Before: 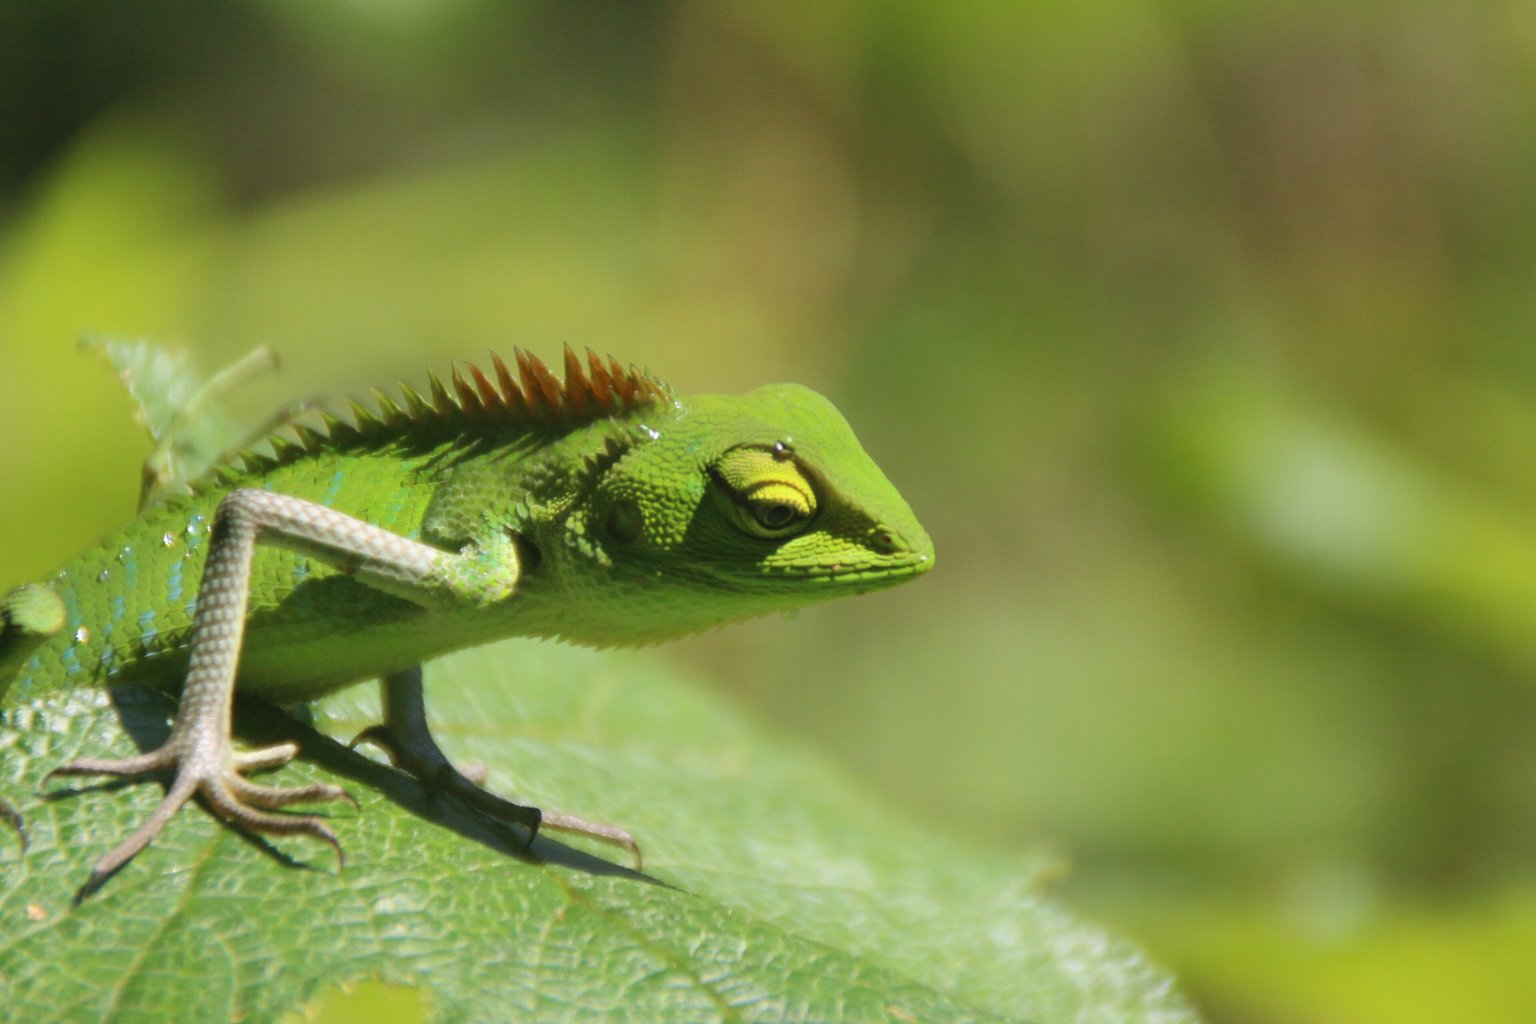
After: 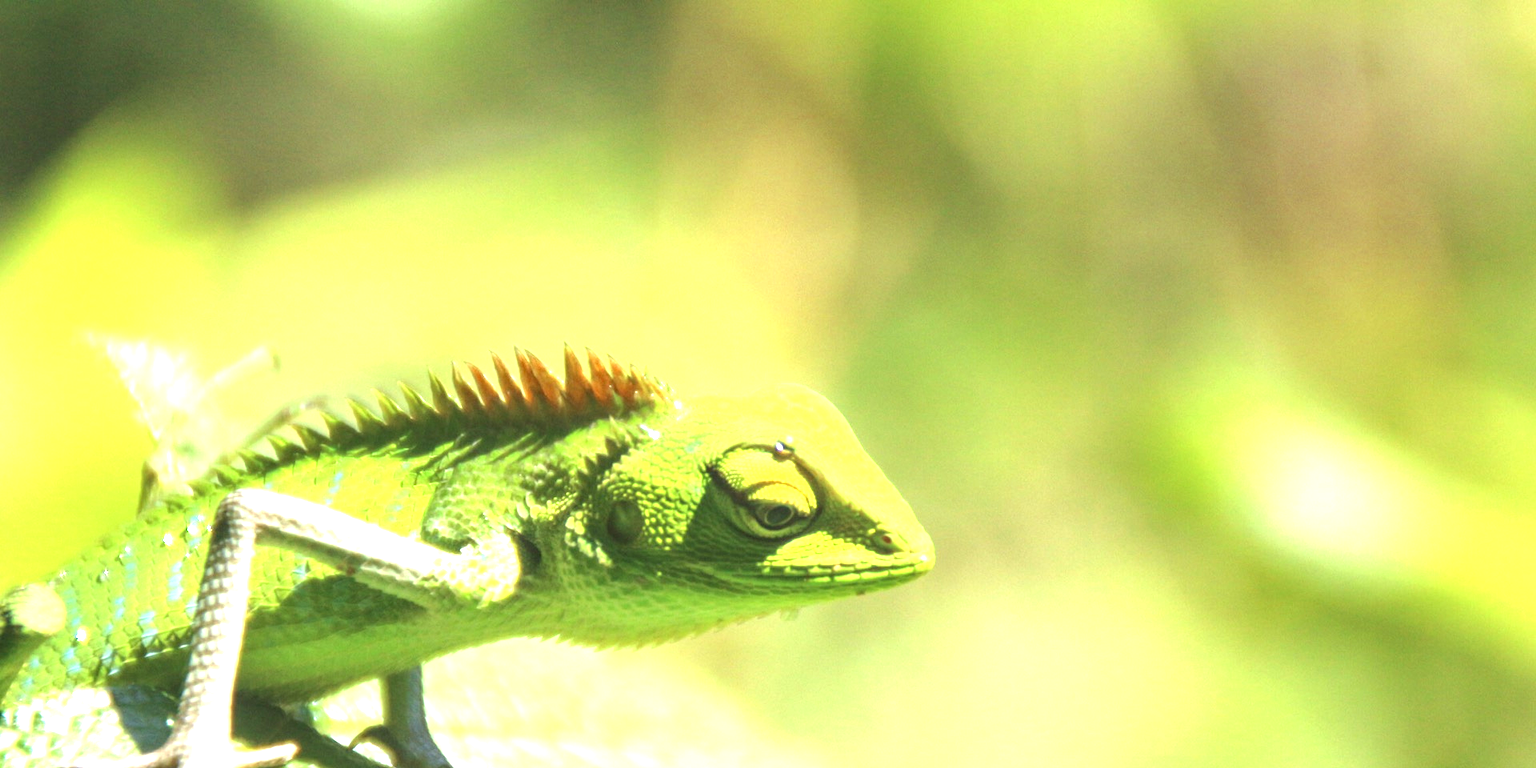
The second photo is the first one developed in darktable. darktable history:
crop: bottom 24.985%
local contrast: on, module defaults
exposure: black level correction 0, exposure 1.741 EV, compensate highlight preservation false
